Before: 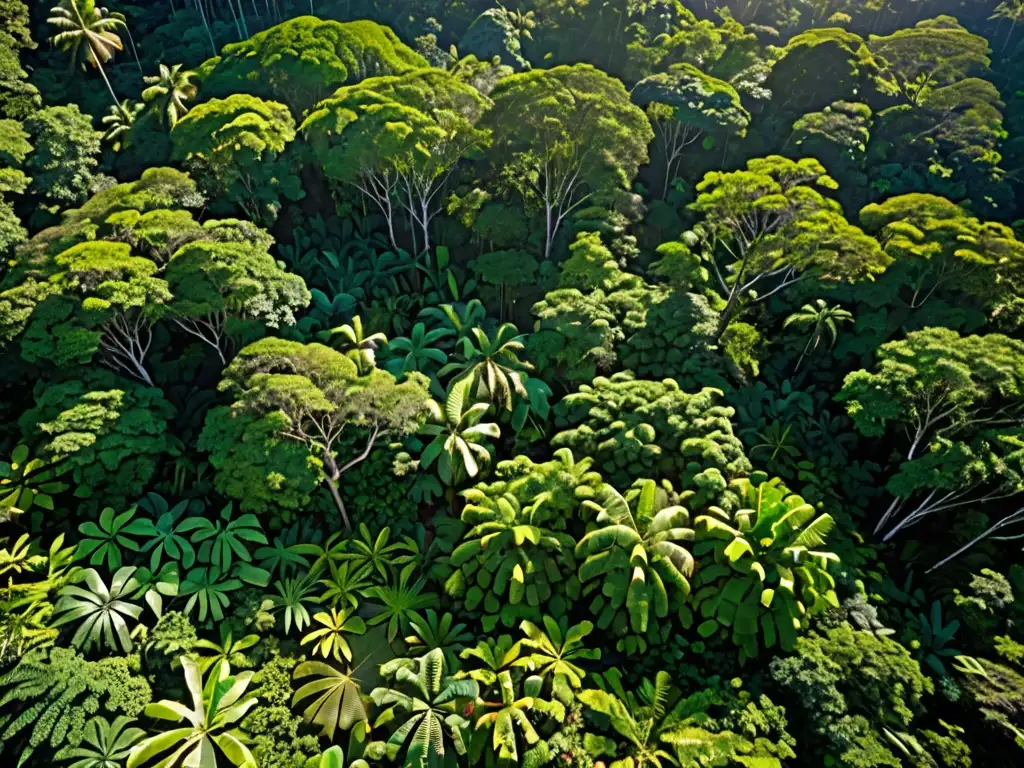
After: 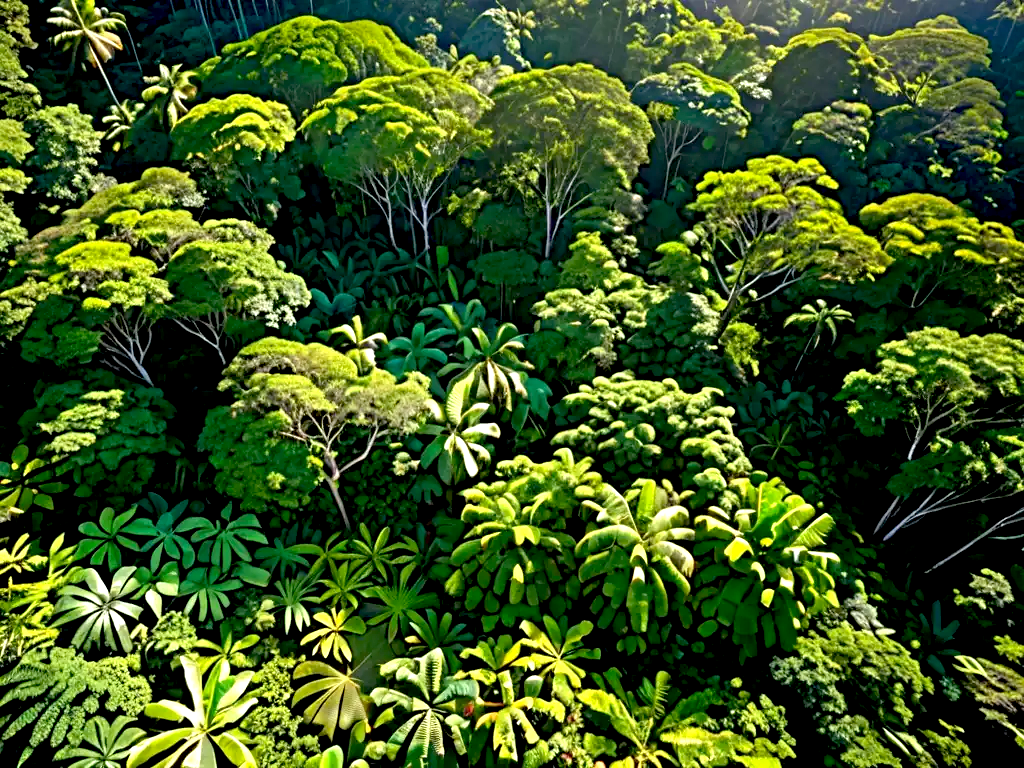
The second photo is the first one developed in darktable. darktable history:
tone equalizer: edges refinement/feathering 500, mask exposure compensation -1.57 EV, preserve details no
exposure: black level correction 0.012, exposure 0.701 EV, compensate highlight preservation false
